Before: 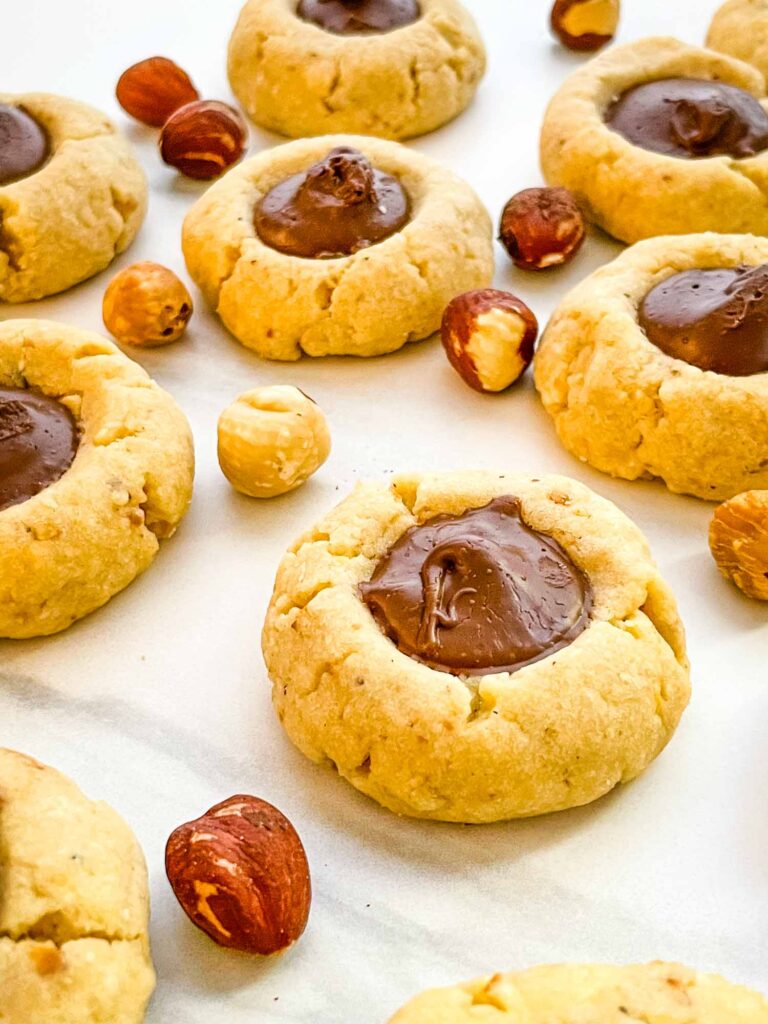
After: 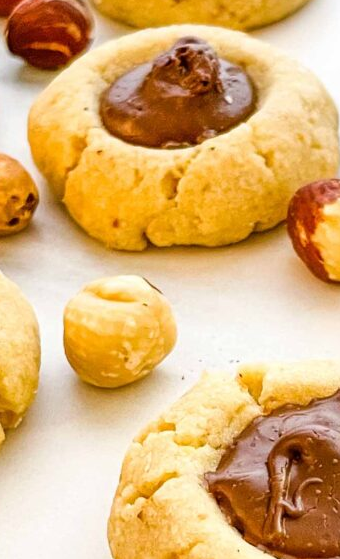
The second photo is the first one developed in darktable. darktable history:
crop: left 20.059%, top 10.747%, right 35.644%, bottom 34.624%
